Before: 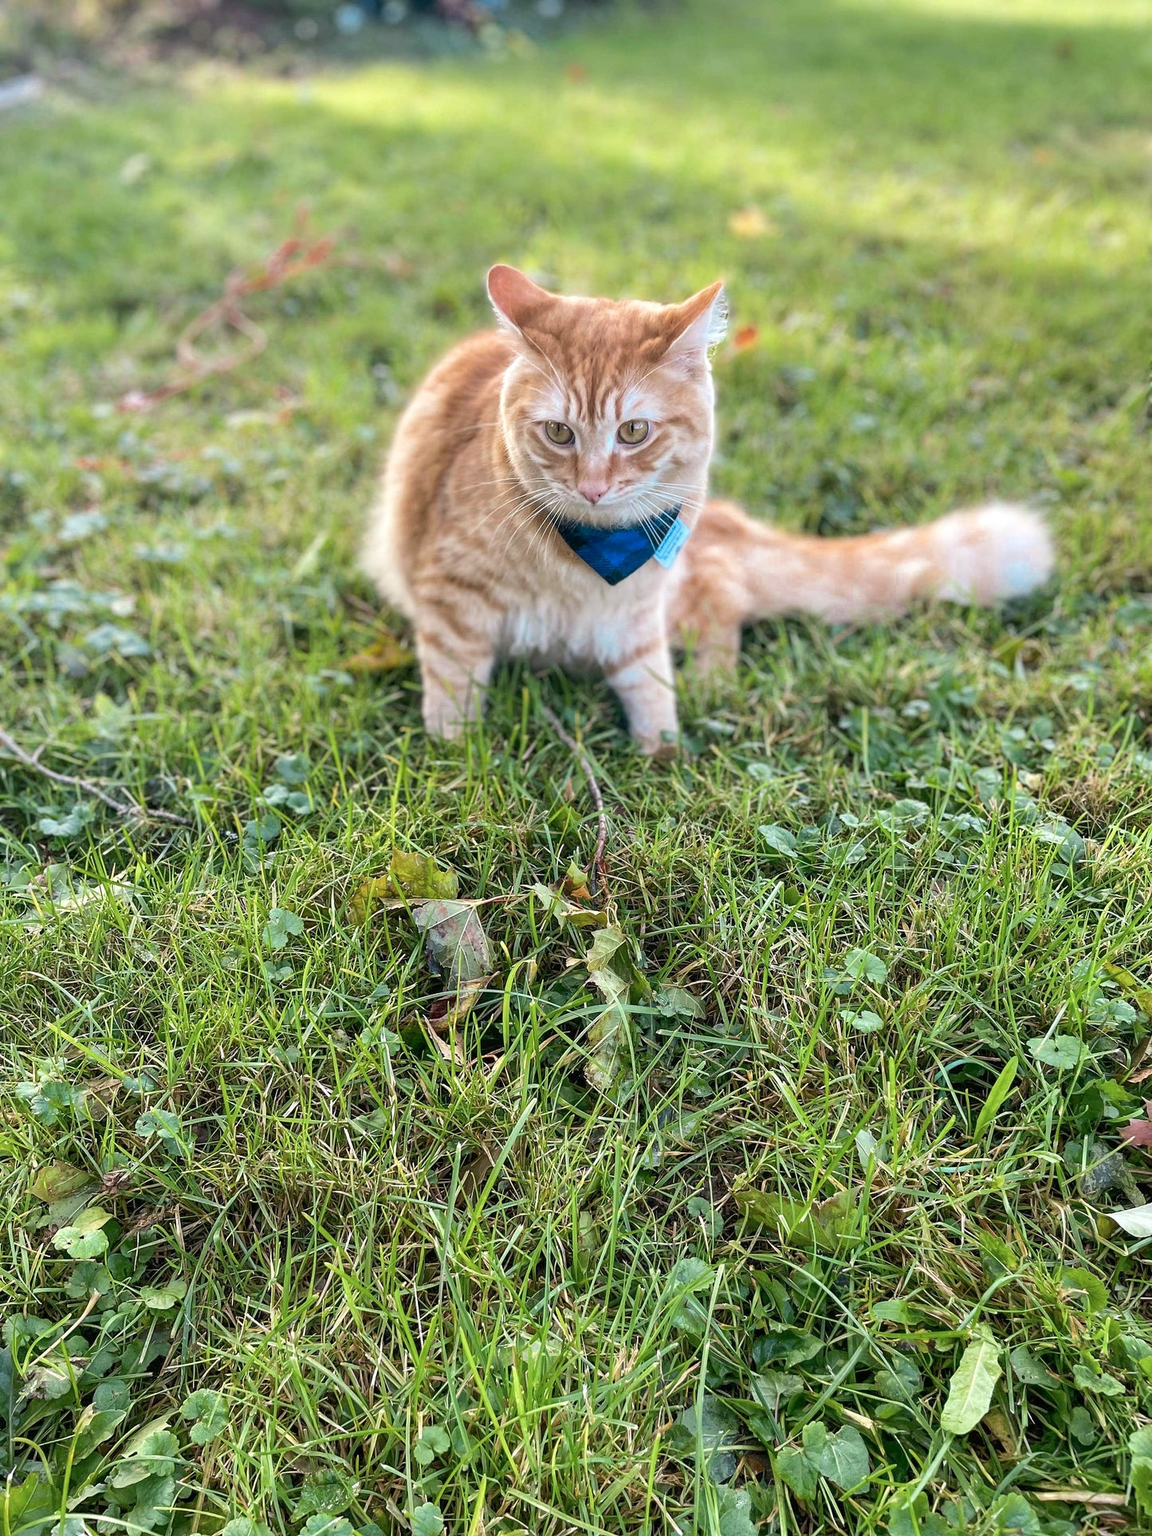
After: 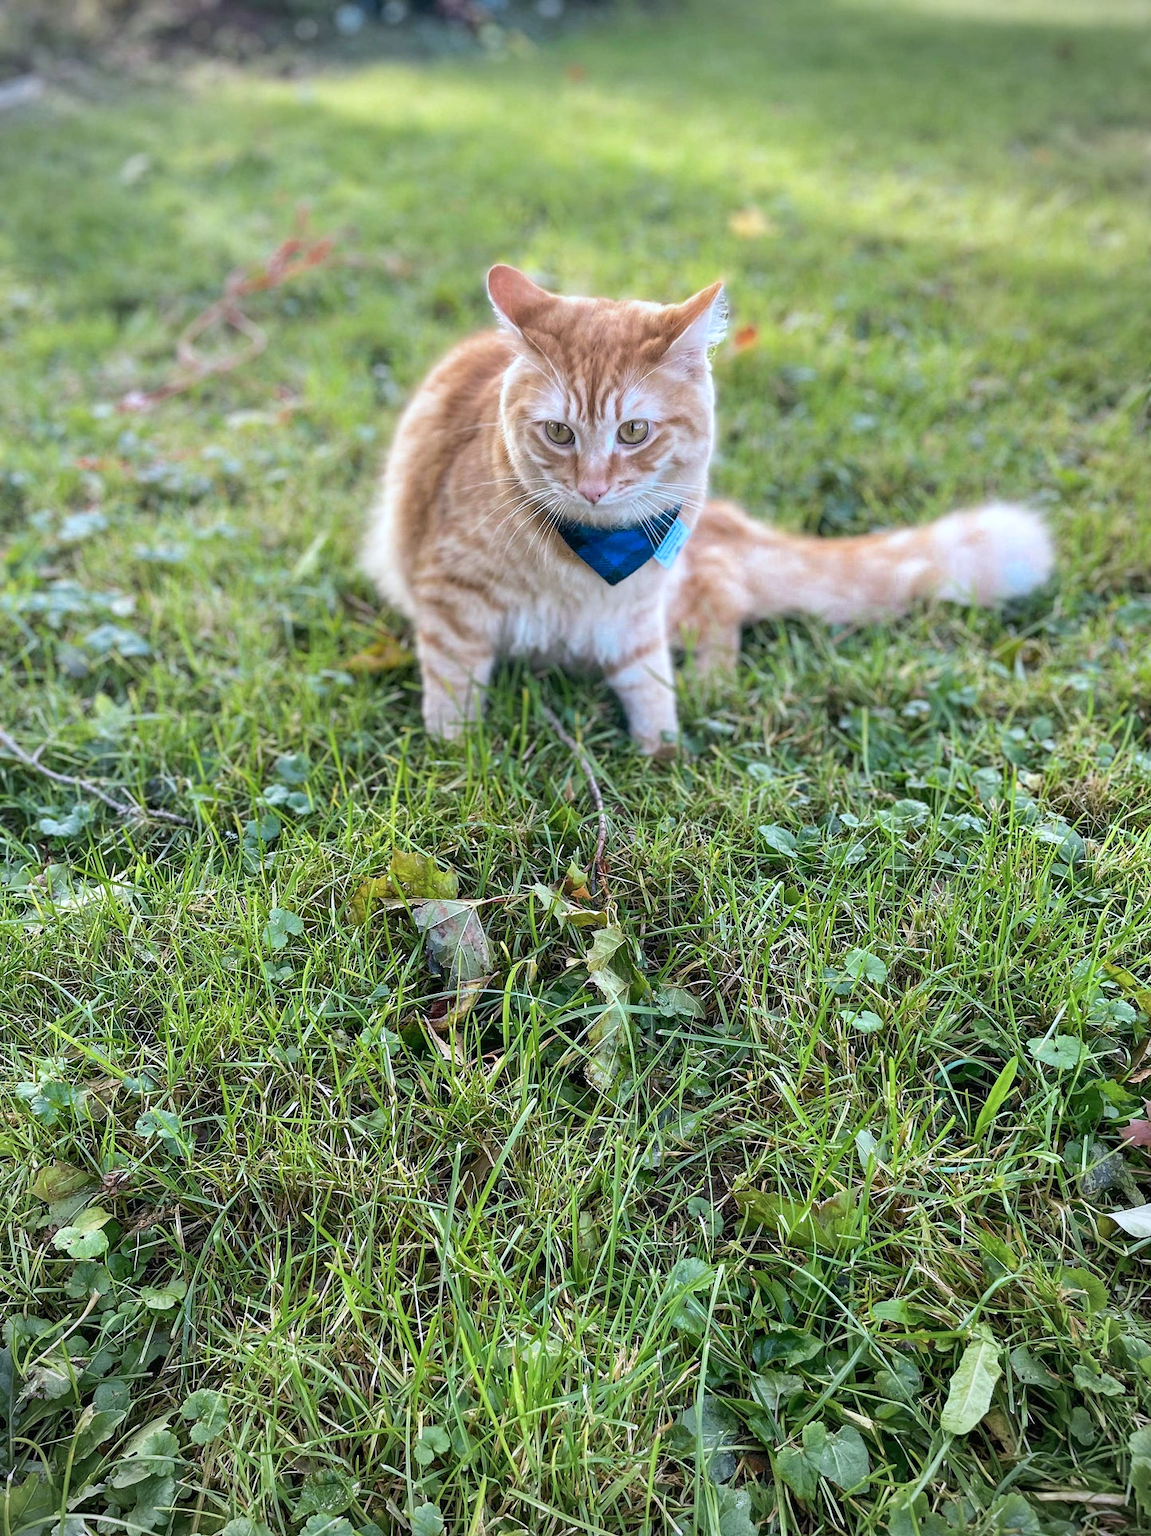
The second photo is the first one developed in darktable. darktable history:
white balance: red 0.954, blue 1.079
vignetting: fall-off radius 60.92%
